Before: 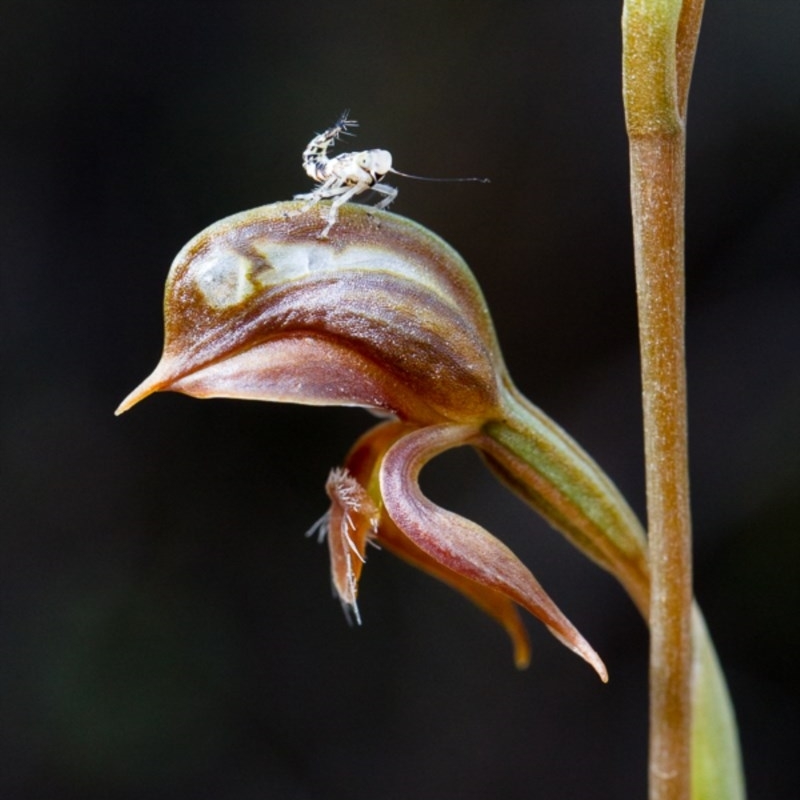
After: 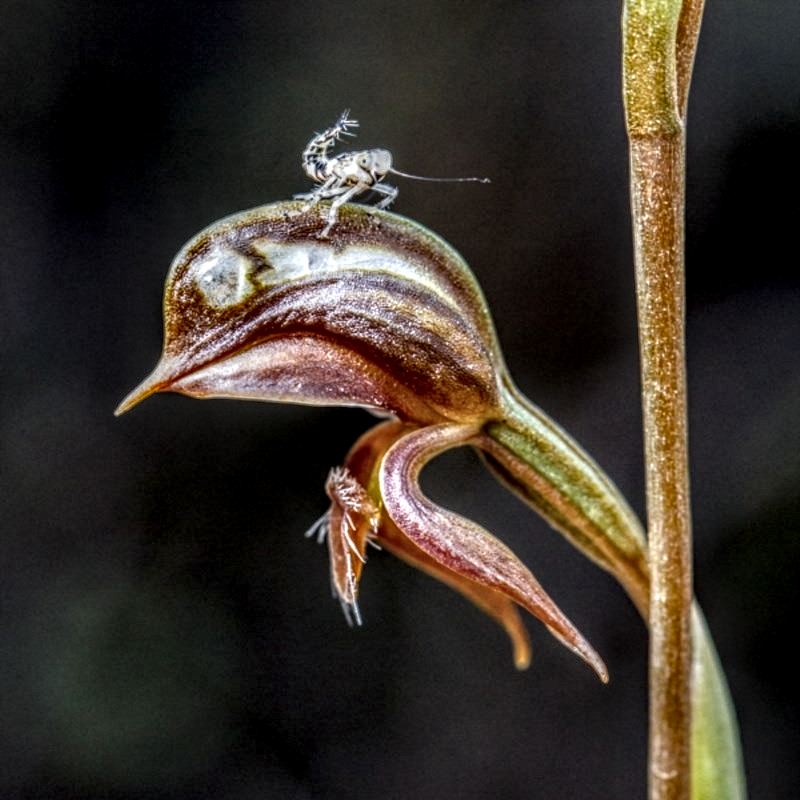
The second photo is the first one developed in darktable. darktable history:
shadows and highlights: shadows -22.53, highlights 45.74, soften with gaussian
local contrast: highlights 1%, shadows 0%, detail 300%, midtone range 0.304
